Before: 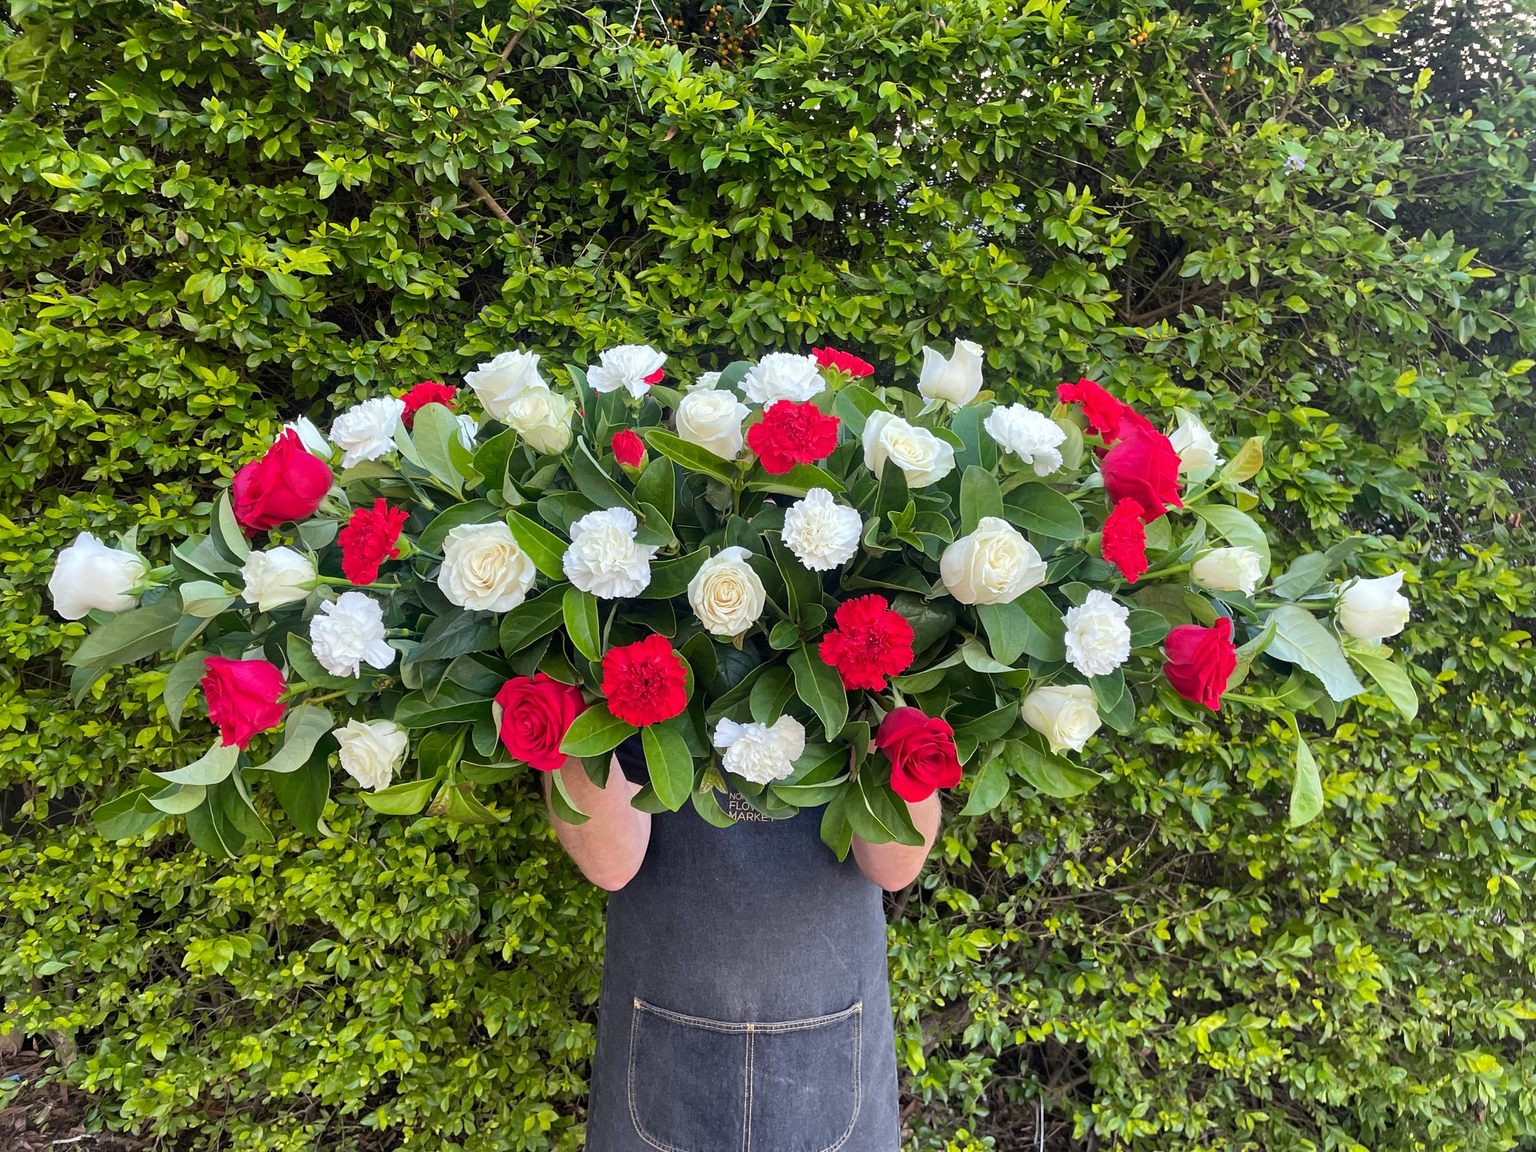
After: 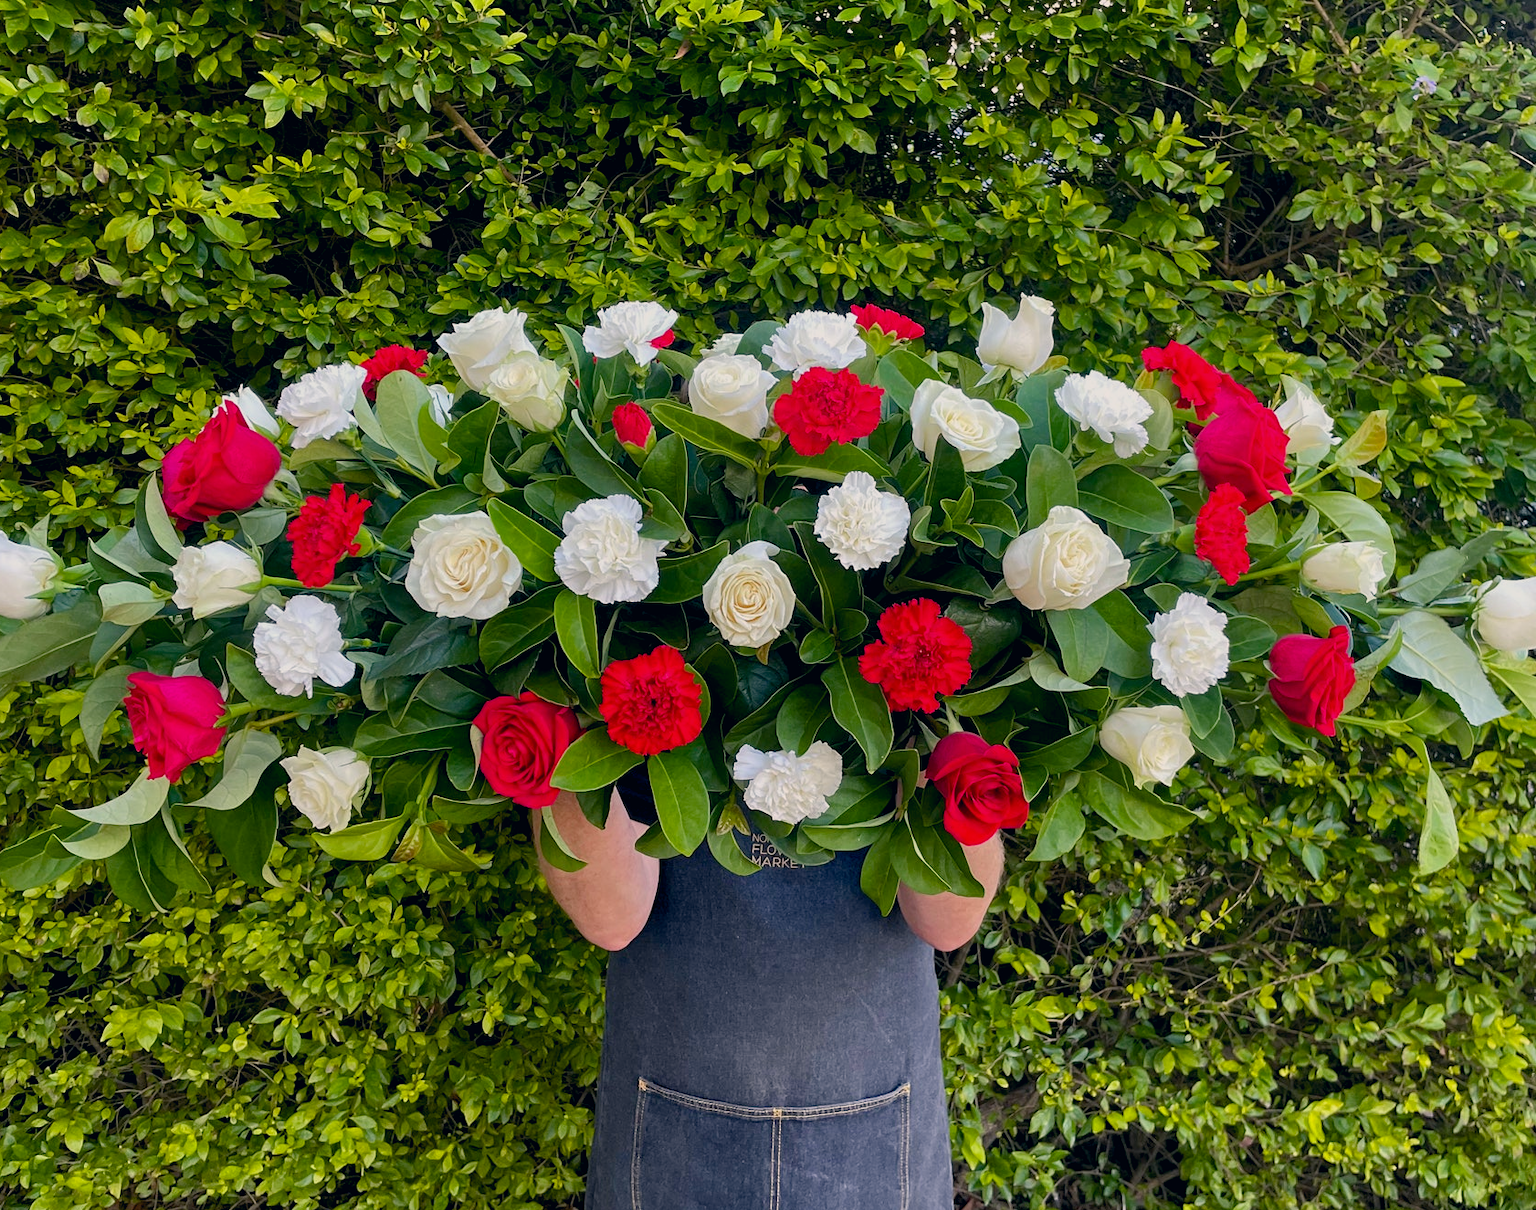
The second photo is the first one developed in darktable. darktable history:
crop: left 6.33%, top 7.963%, right 9.533%, bottom 3.581%
exposure: exposure -0.357 EV, compensate exposure bias true, compensate highlight preservation false
color balance rgb: global offset › luminance -0.48%, perceptual saturation grading › global saturation 20%, perceptual saturation grading › highlights -24.767%, perceptual saturation grading › shadows 24.991%
color correction: highlights a* 5.43, highlights b* 5.28, shadows a* -4.09, shadows b* -5.2
